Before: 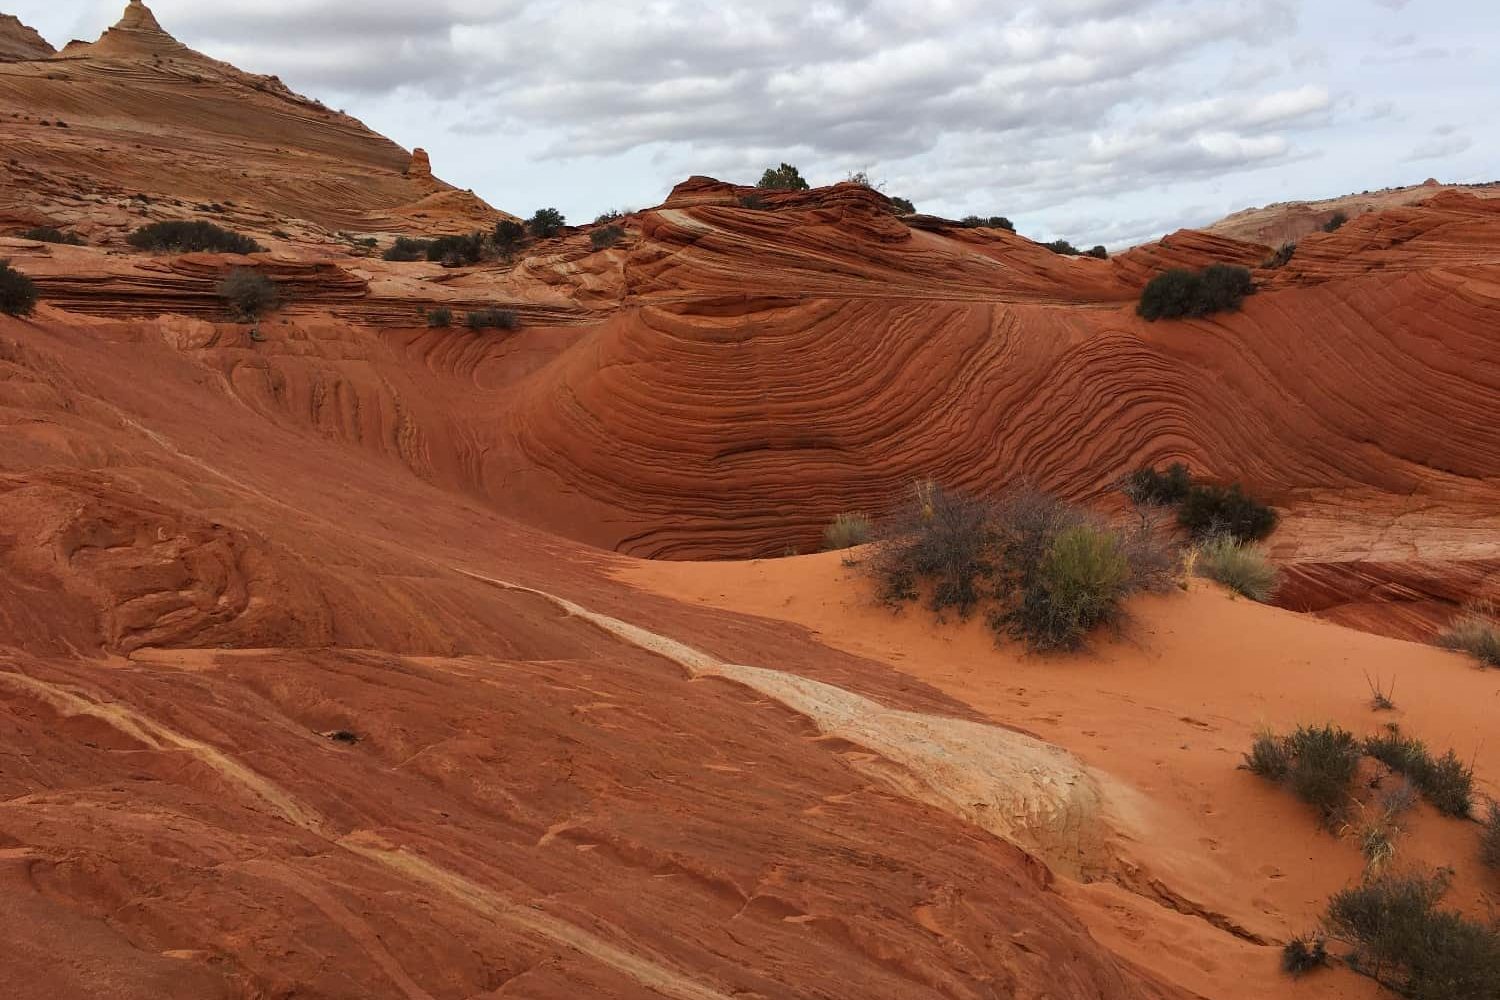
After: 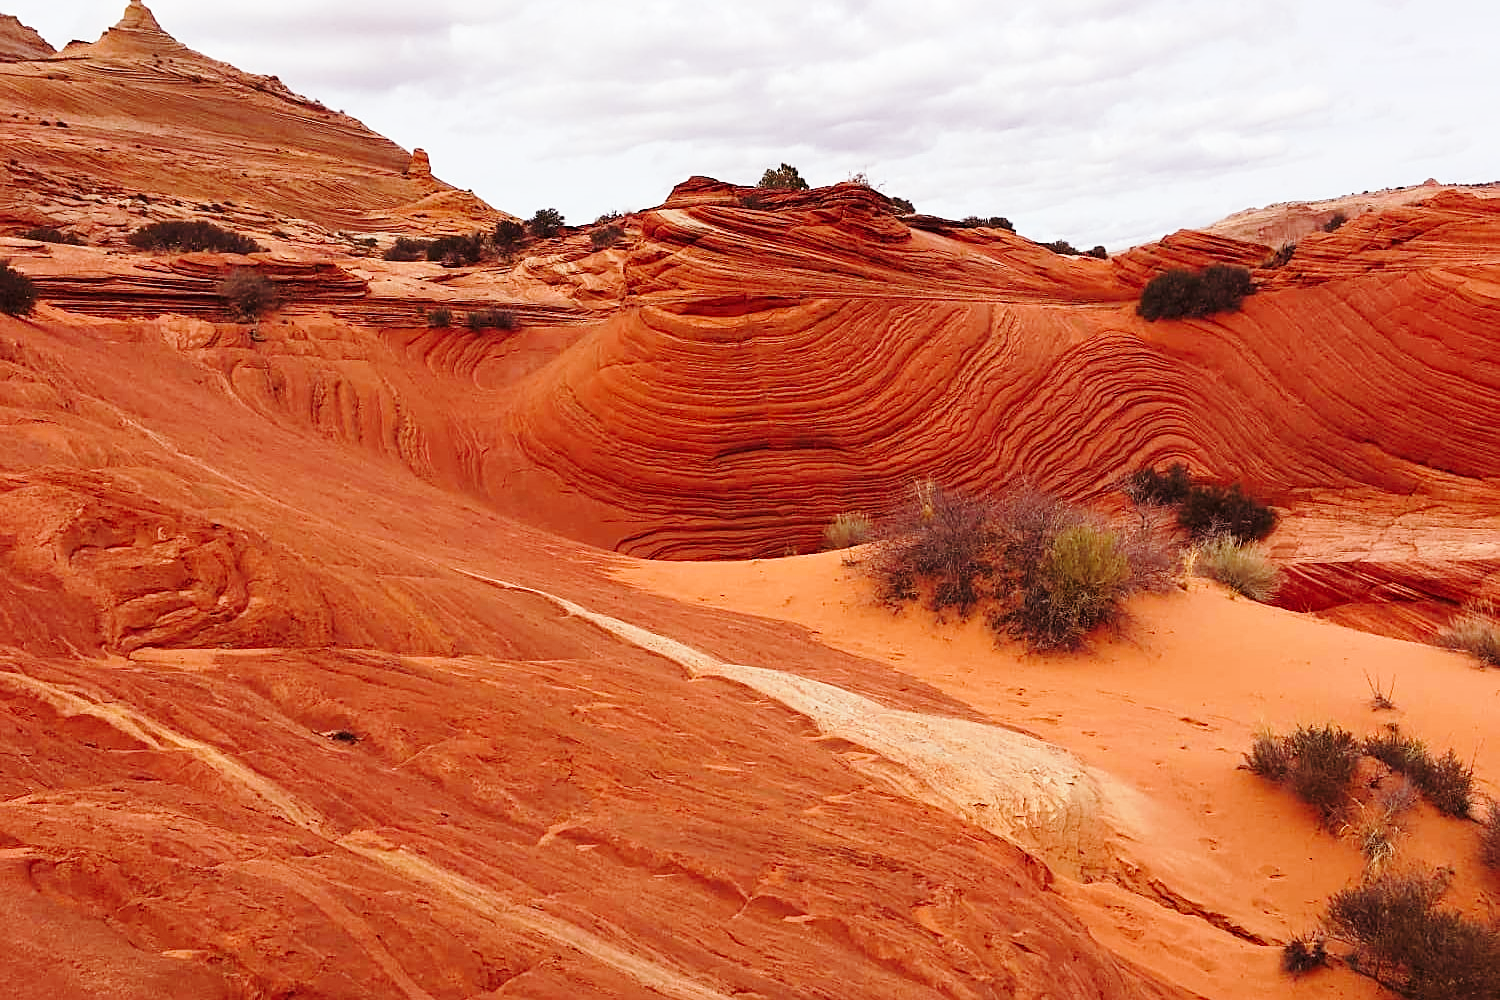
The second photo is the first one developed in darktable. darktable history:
base curve: curves: ch0 [(0, 0) (0.028, 0.03) (0.121, 0.232) (0.46, 0.748) (0.859, 0.968) (1, 1)], preserve colors none
local contrast: mode bilateral grid, contrast 100, coarseness 100, detail 91%, midtone range 0.2
sharpen: on, module defaults
rgb levels: mode RGB, independent channels, levels [[0, 0.474, 1], [0, 0.5, 1], [0, 0.5, 1]]
